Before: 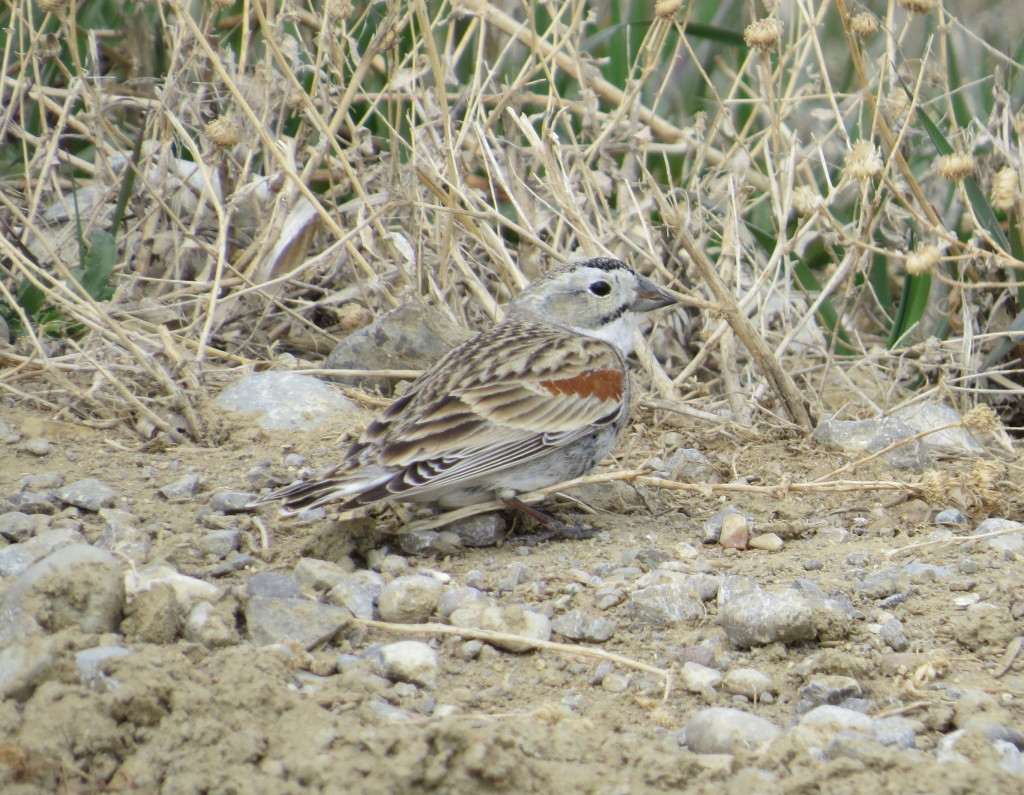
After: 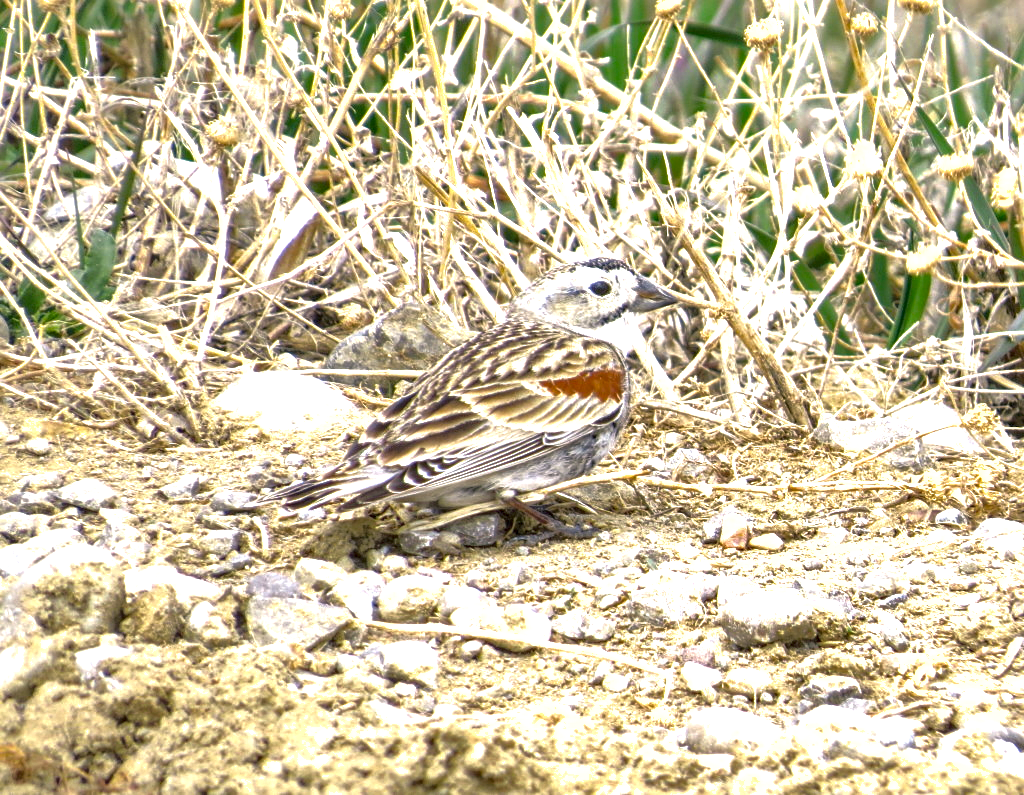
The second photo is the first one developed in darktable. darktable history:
shadows and highlights: on, module defaults
color balance rgb: shadows lift › chroma 0.785%, shadows lift › hue 113.99°, highlights gain › chroma 0.96%, highlights gain › hue 24.45°, perceptual saturation grading › global saturation 30.253%
sharpen: amount 0.206
exposure: black level correction 0, exposure 1.106 EV, compensate highlight preservation false
local contrast: detail 160%
